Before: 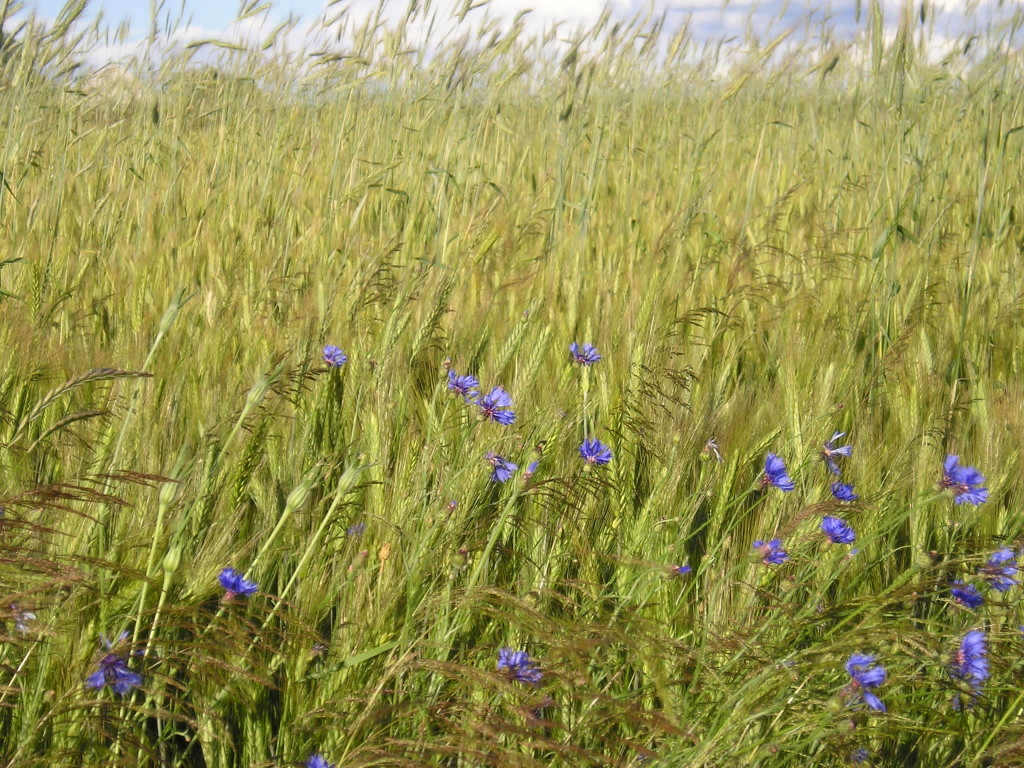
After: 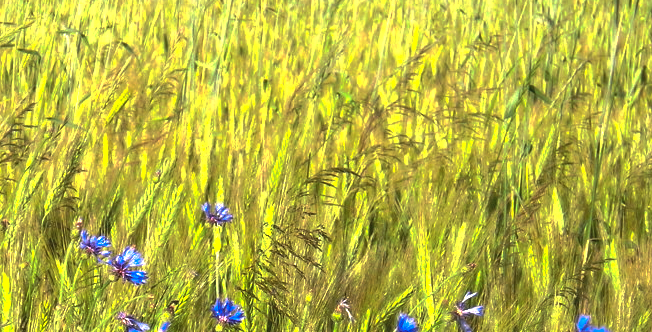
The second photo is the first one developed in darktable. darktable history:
exposure: exposure 1 EV, compensate highlight preservation false
crop: left 36.005%, top 18.293%, right 0.31%, bottom 38.444%
contrast equalizer: octaves 7, y [[0.515 ×6], [0.507 ×6], [0.425 ×6], [0 ×6], [0 ×6]]
tone curve: curves: ch0 [(0, 0) (0.003, 0.029) (0.011, 0.034) (0.025, 0.044) (0.044, 0.057) (0.069, 0.07) (0.1, 0.084) (0.136, 0.104) (0.177, 0.127) (0.224, 0.156) (0.277, 0.192) (0.335, 0.236) (0.399, 0.284) (0.468, 0.339) (0.543, 0.393) (0.623, 0.454) (0.709, 0.541) (0.801, 0.65) (0.898, 0.766) (1, 1)], preserve colors none
